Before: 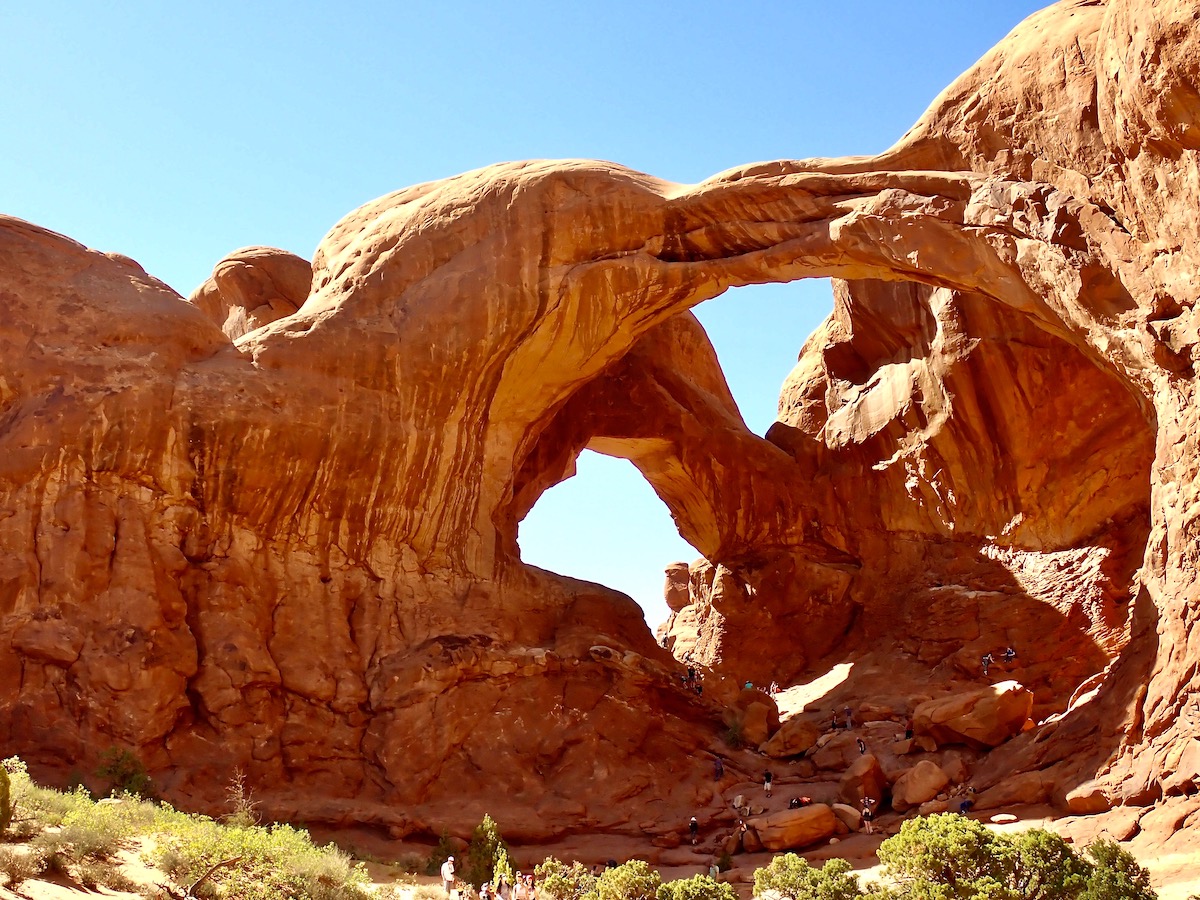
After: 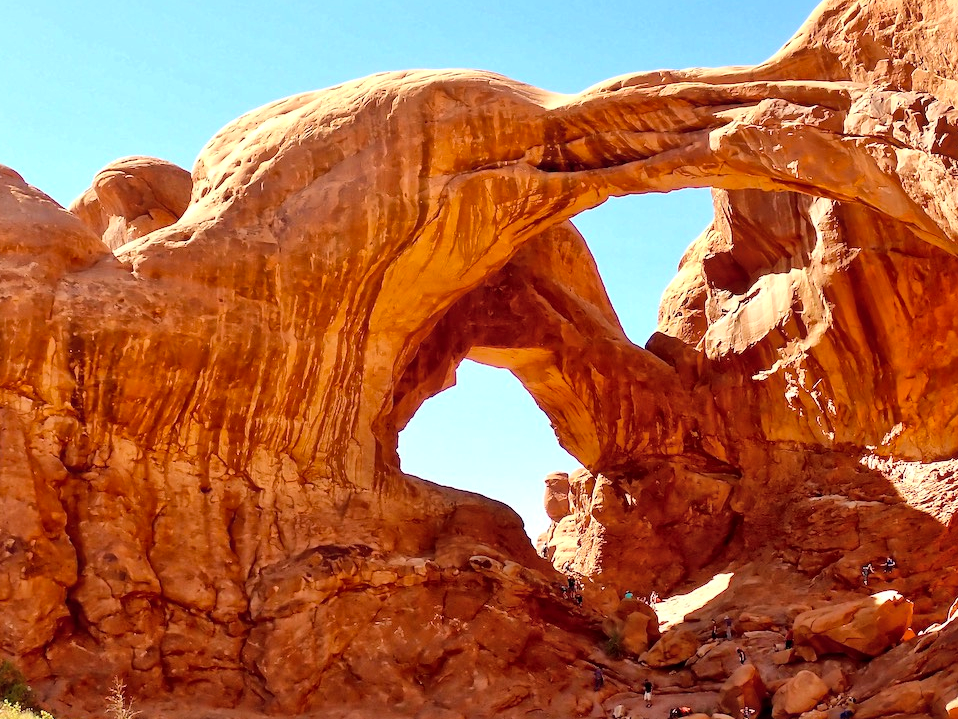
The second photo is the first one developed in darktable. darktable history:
global tonemap: drago (1, 100), detail 1
crop and rotate: left 10.071%, top 10.071%, right 10.02%, bottom 10.02%
